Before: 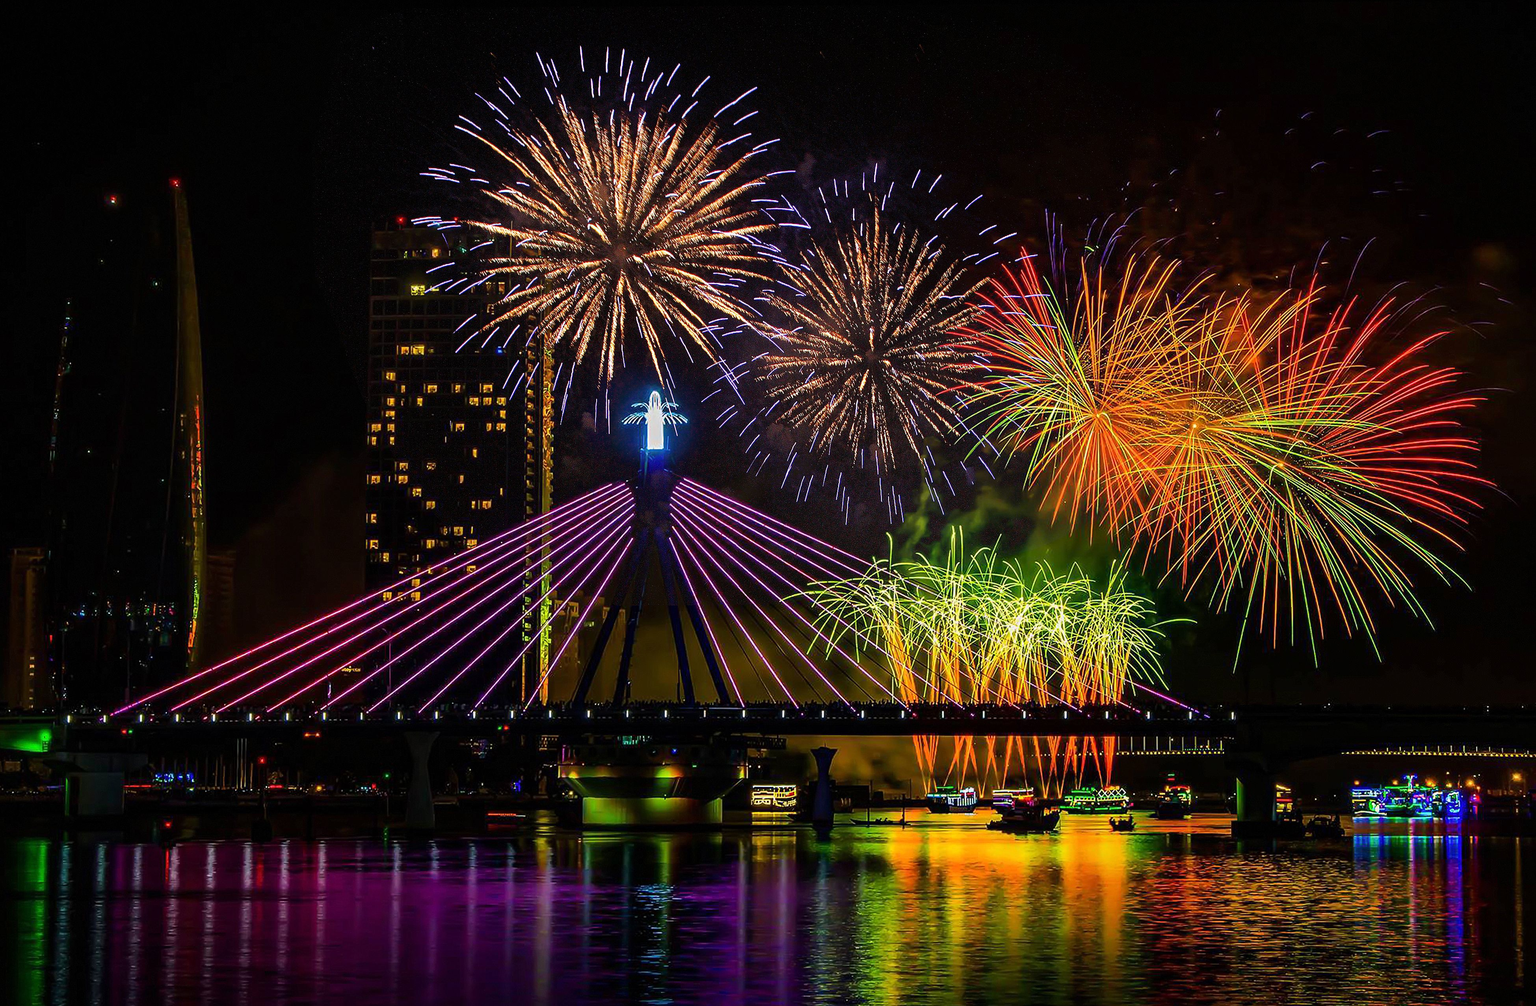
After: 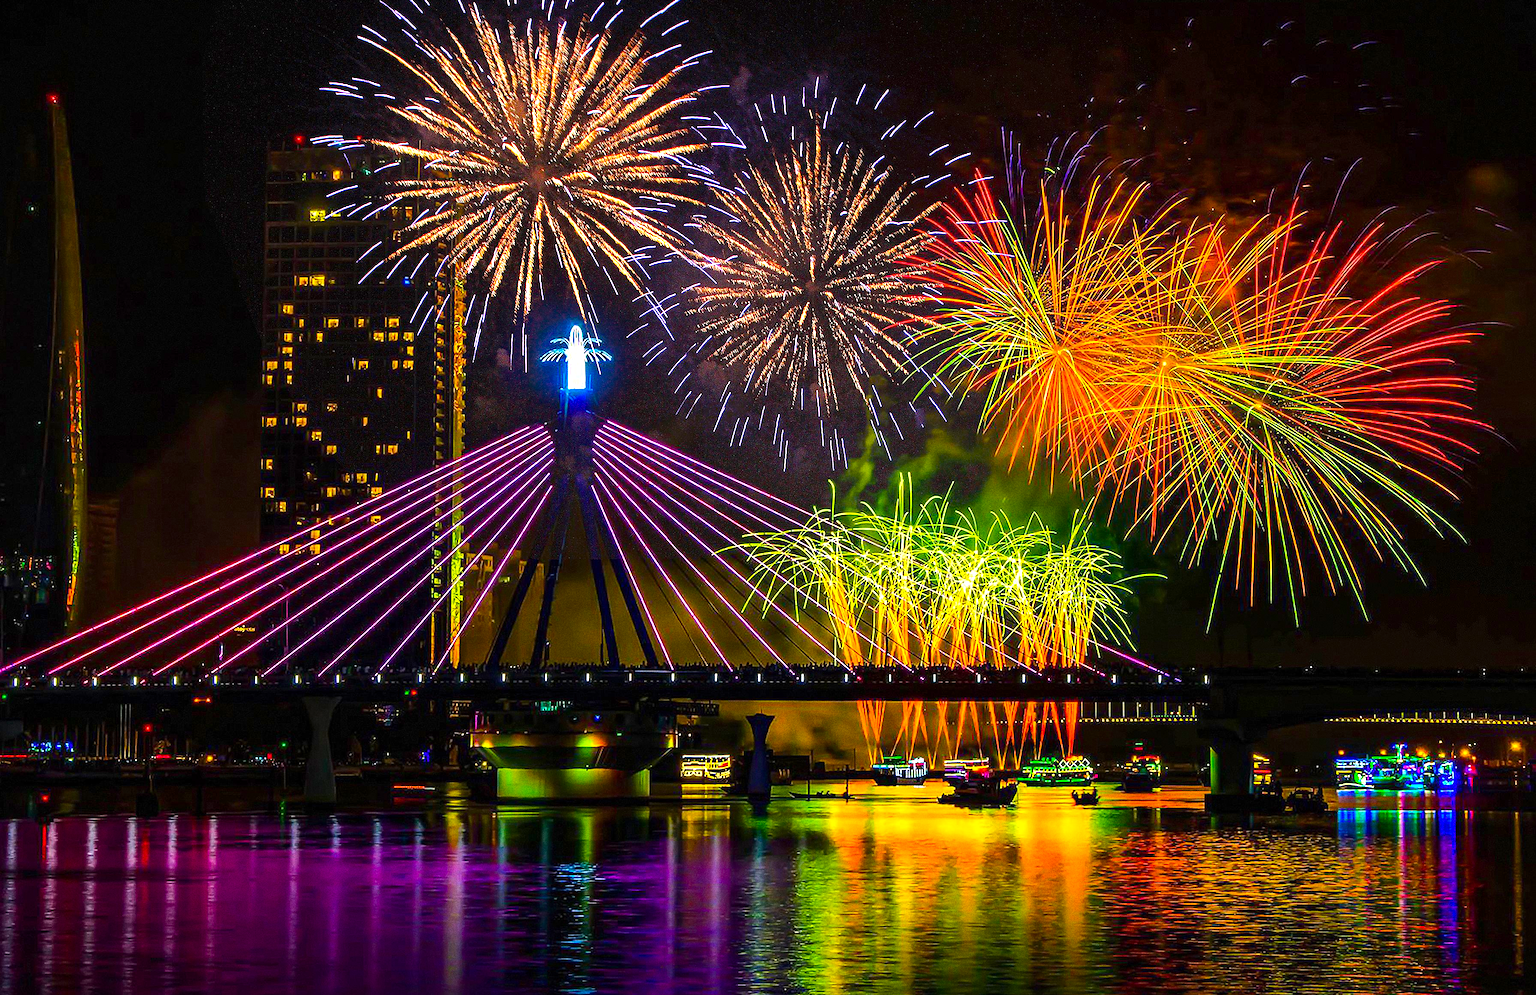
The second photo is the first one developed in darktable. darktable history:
crop and rotate: left 8.262%, top 9.226%
color balance rgb: perceptual saturation grading › global saturation 25%, perceptual brilliance grading › mid-tones 10%, perceptual brilliance grading › shadows 15%, global vibrance 20%
exposure: exposure 0.648 EV, compensate highlight preservation false
grain: coarseness 0.09 ISO, strength 40%
